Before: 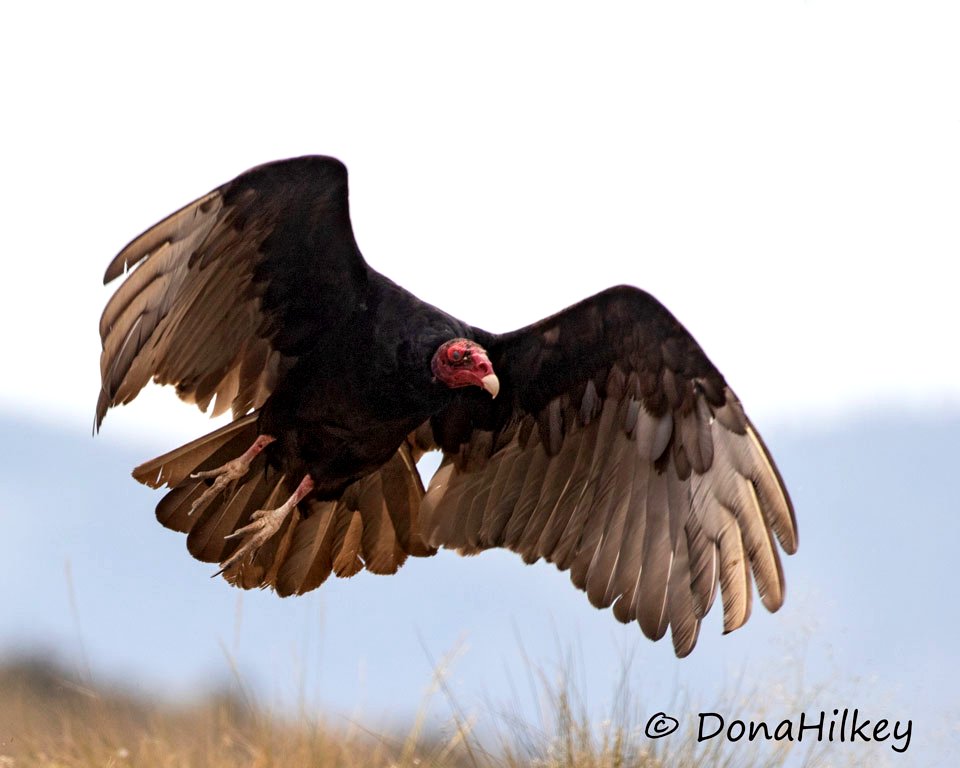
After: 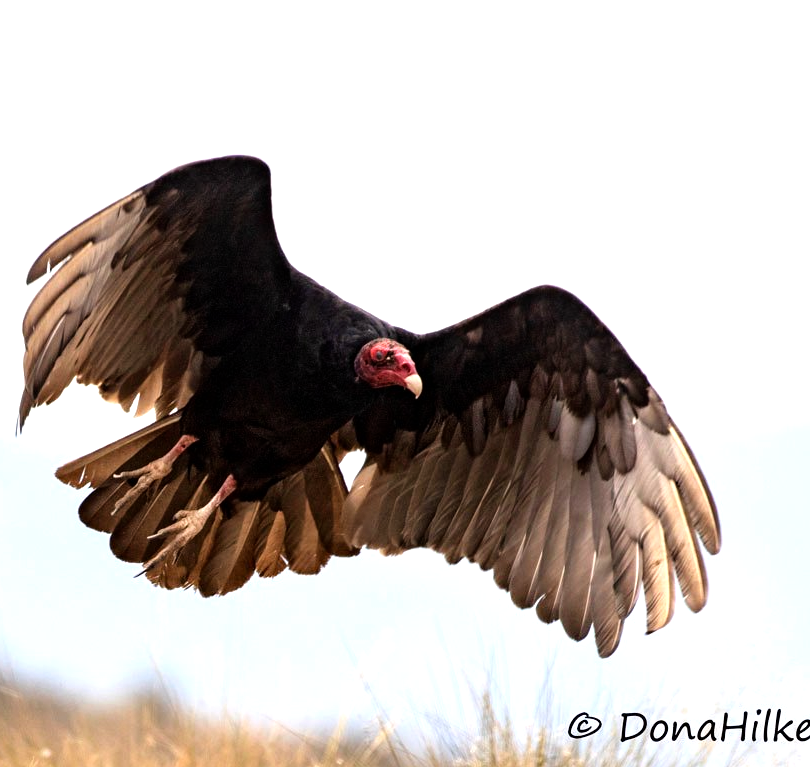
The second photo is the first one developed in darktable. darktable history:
tone equalizer: -8 EV -0.752 EV, -7 EV -0.727 EV, -6 EV -0.601 EV, -5 EV -0.423 EV, -3 EV 0.392 EV, -2 EV 0.6 EV, -1 EV 0.676 EV, +0 EV 0.736 EV
crop: left 8.079%, right 7.495%
